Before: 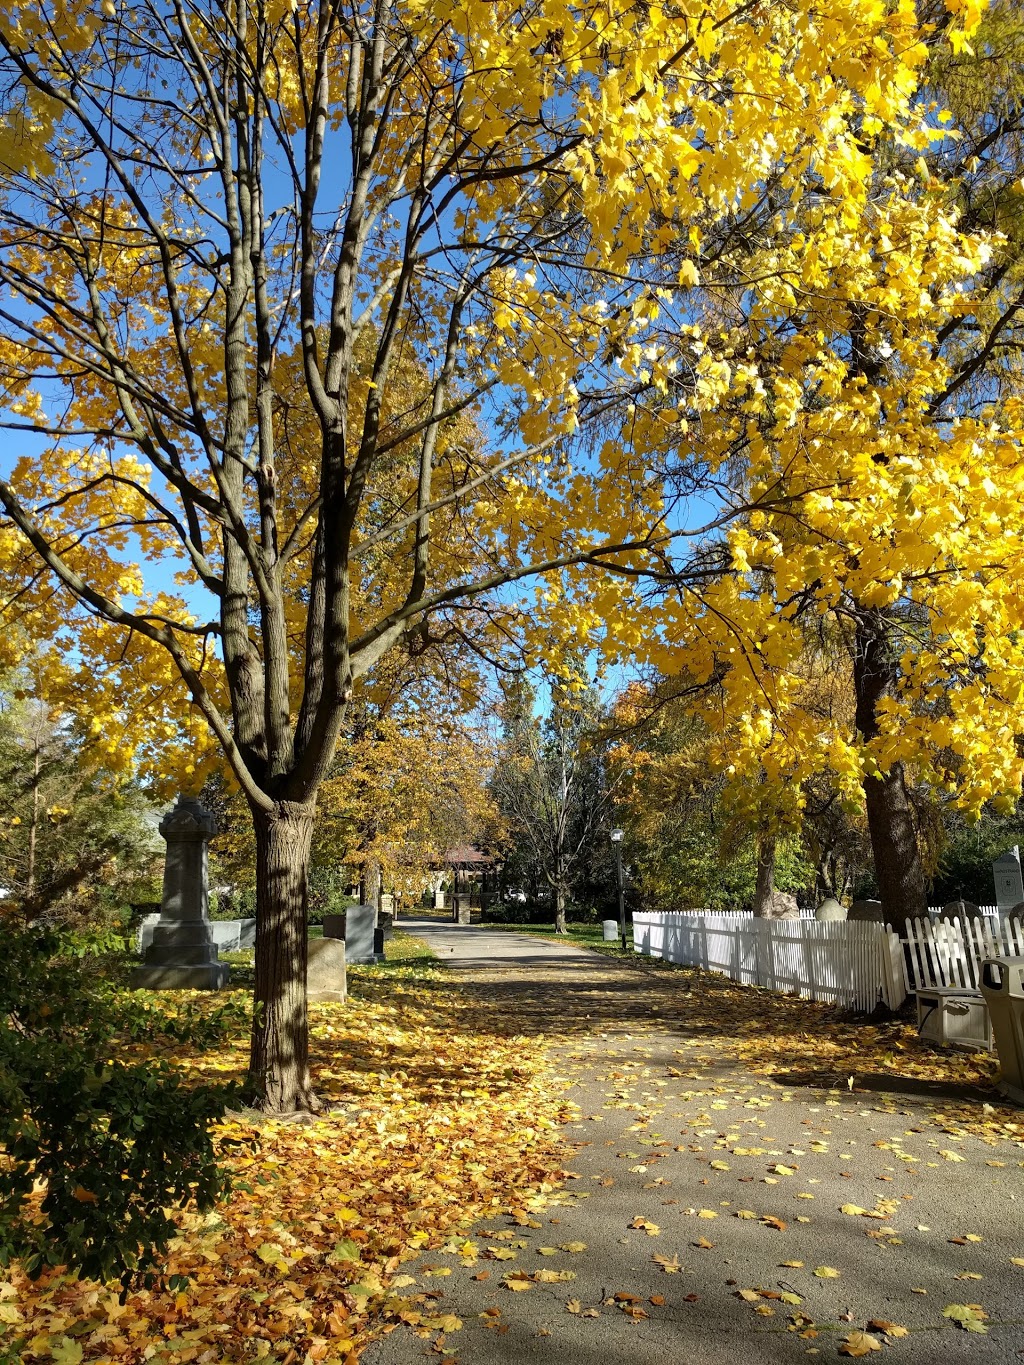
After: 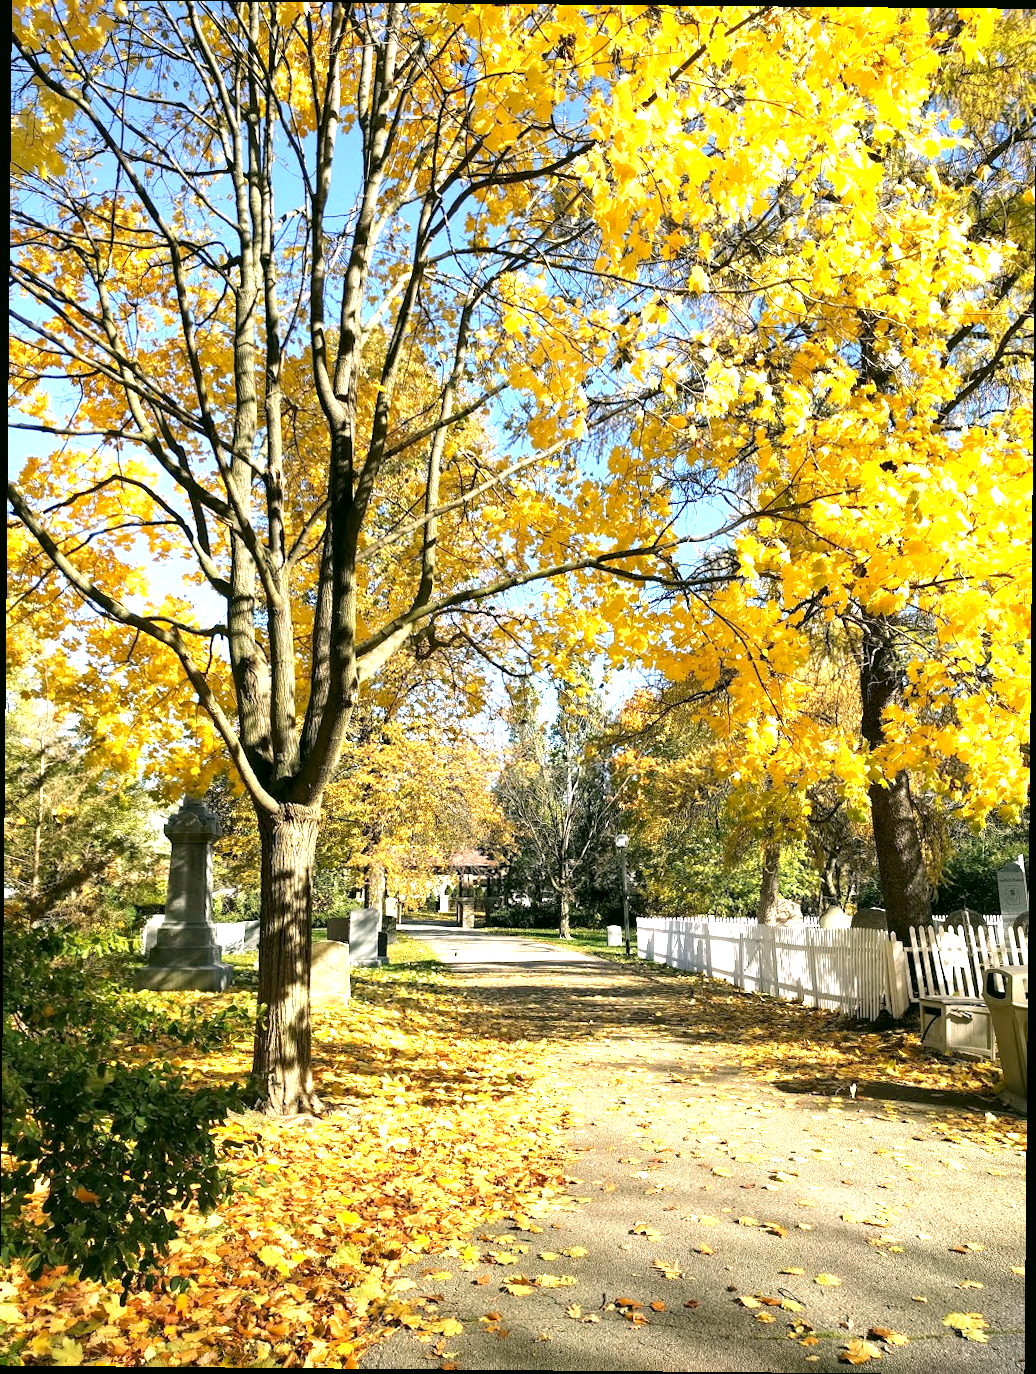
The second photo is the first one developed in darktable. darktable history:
color correction: highlights a* 4.36, highlights b* 4.98, shadows a* -7.54, shadows b* 4.84
crop and rotate: angle -0.524°
local contrast: highlights 101%, shadows 99%, detail 120%, midtone range 0.2
exposure: black level correction 0, exposure 1.387 EV, compensate highlight preservation false
levels: mode automatic, levels [0.016, 0.492, 0.969]
